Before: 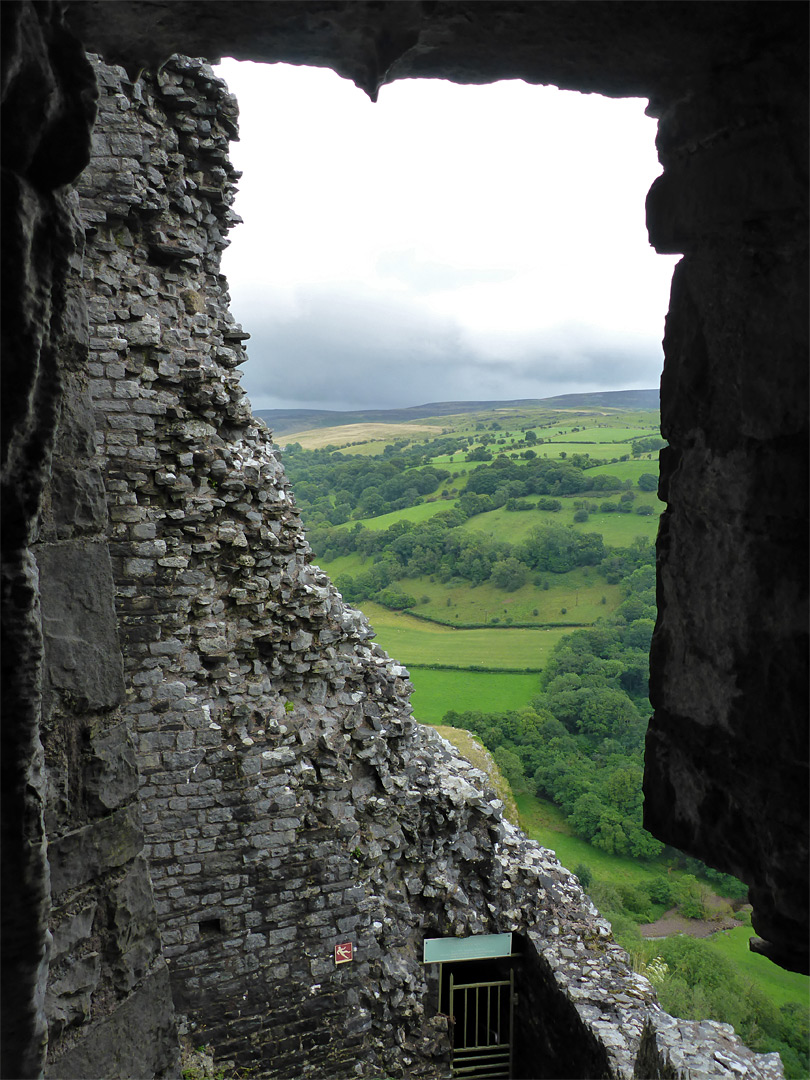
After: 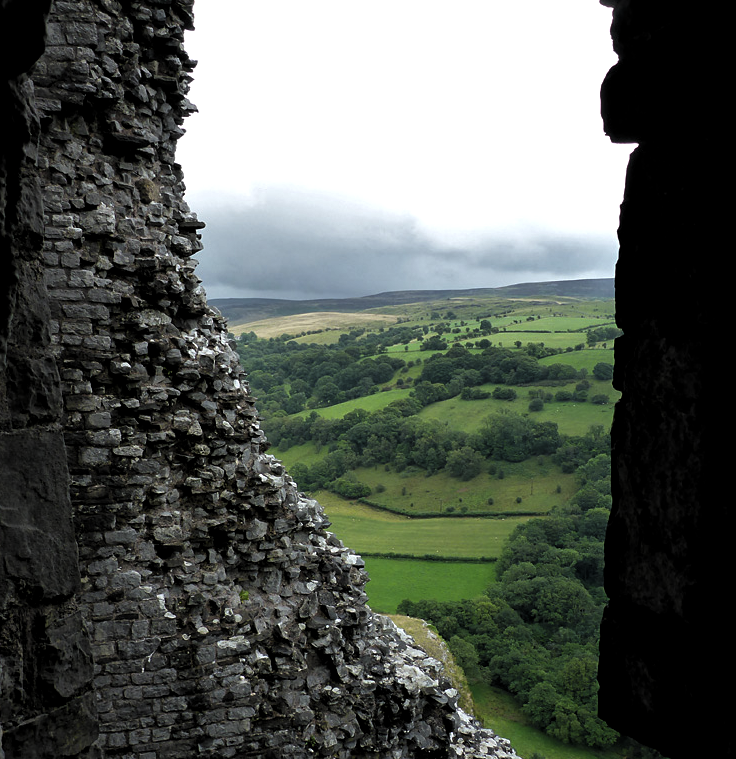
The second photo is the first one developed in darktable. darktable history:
levels: levels [0.101, 0.578, 0.953]
crop: left 5.596%, top 10.314%, right 3.534%, bottom 19.395%
haze removal: compatibility mode true, adaptive false
